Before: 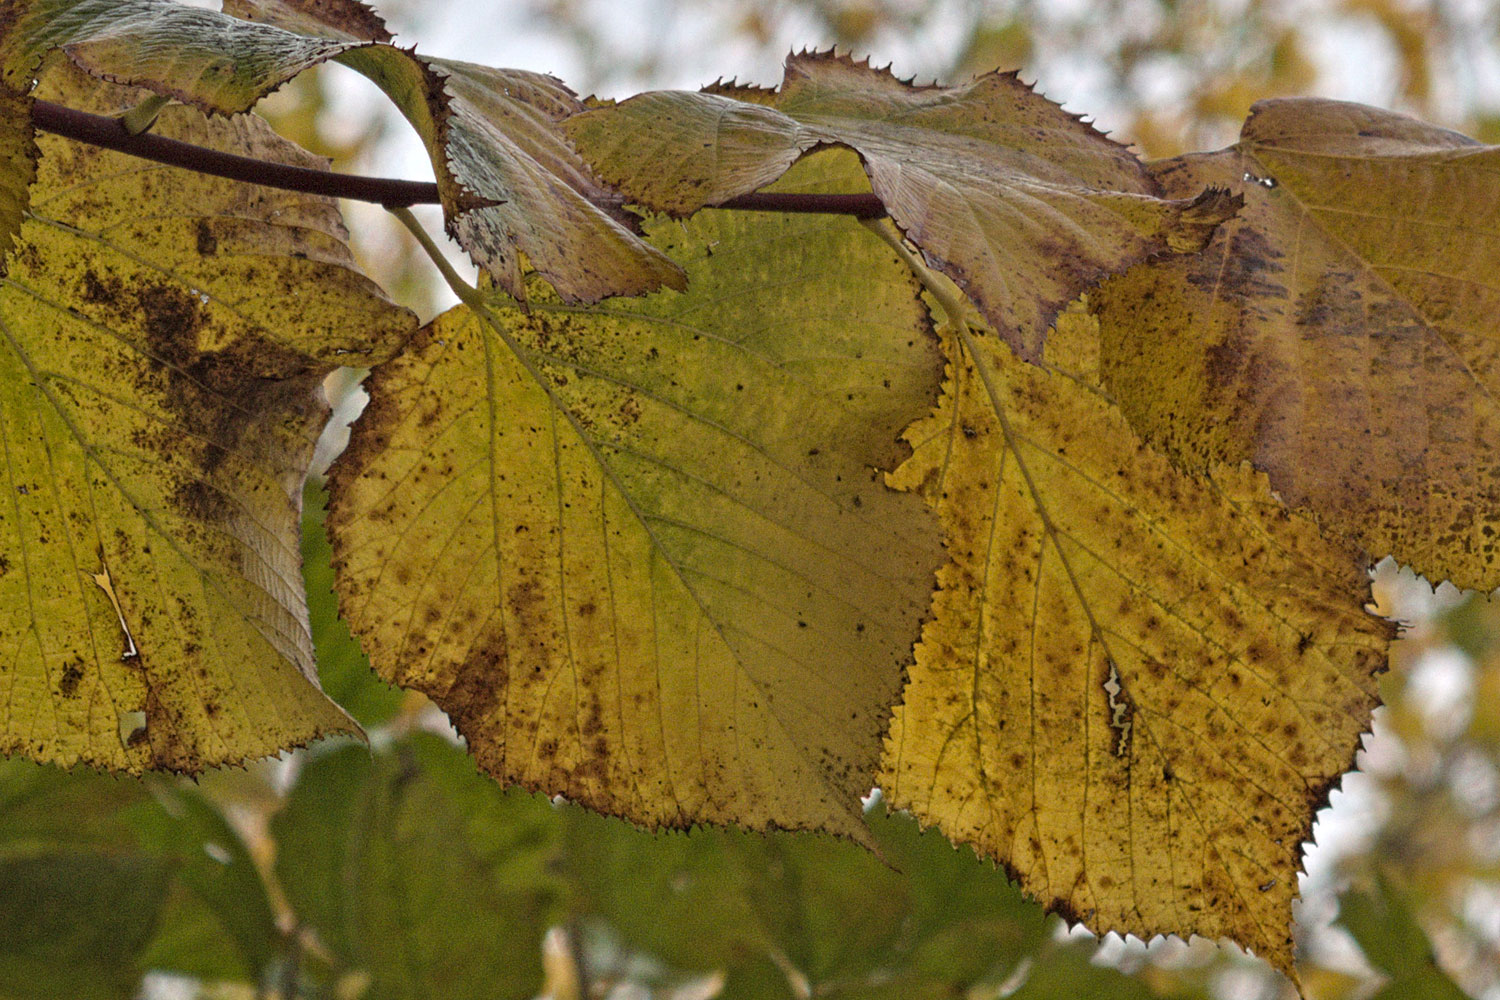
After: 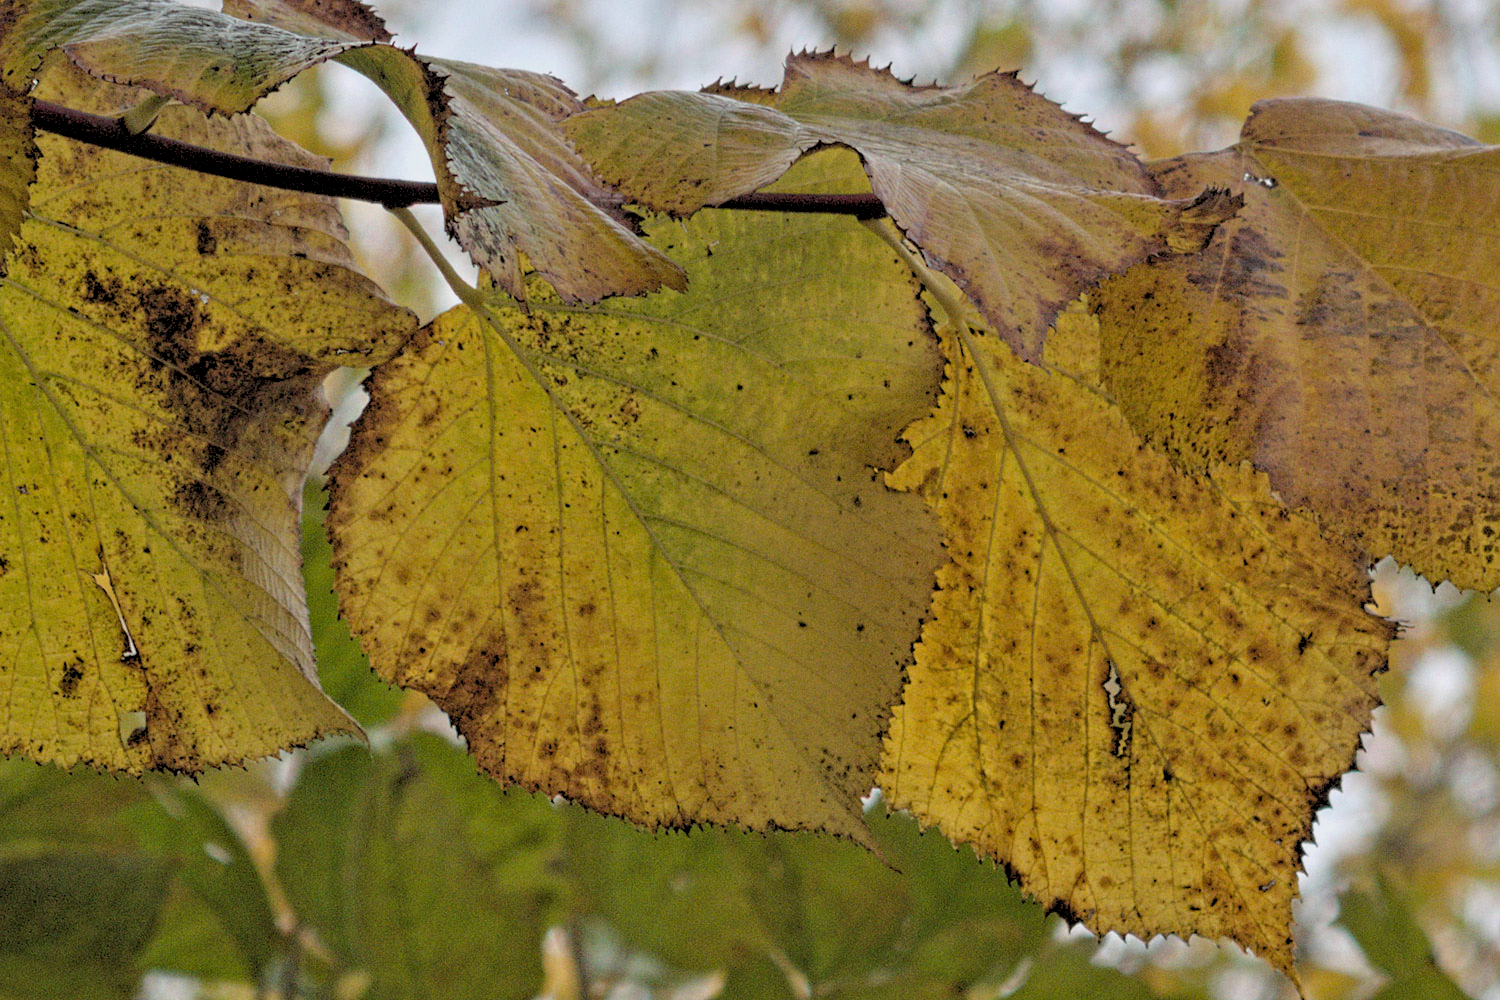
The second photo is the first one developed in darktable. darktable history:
tone equalizer: on, module defaults
rgb levels: preserve colors sum RGB, levels [[0.038, 0.433, 0.934], [0, 0.5, 1], [0, 0.5, 1]]
white balance: red 0.982, blue 1.018
